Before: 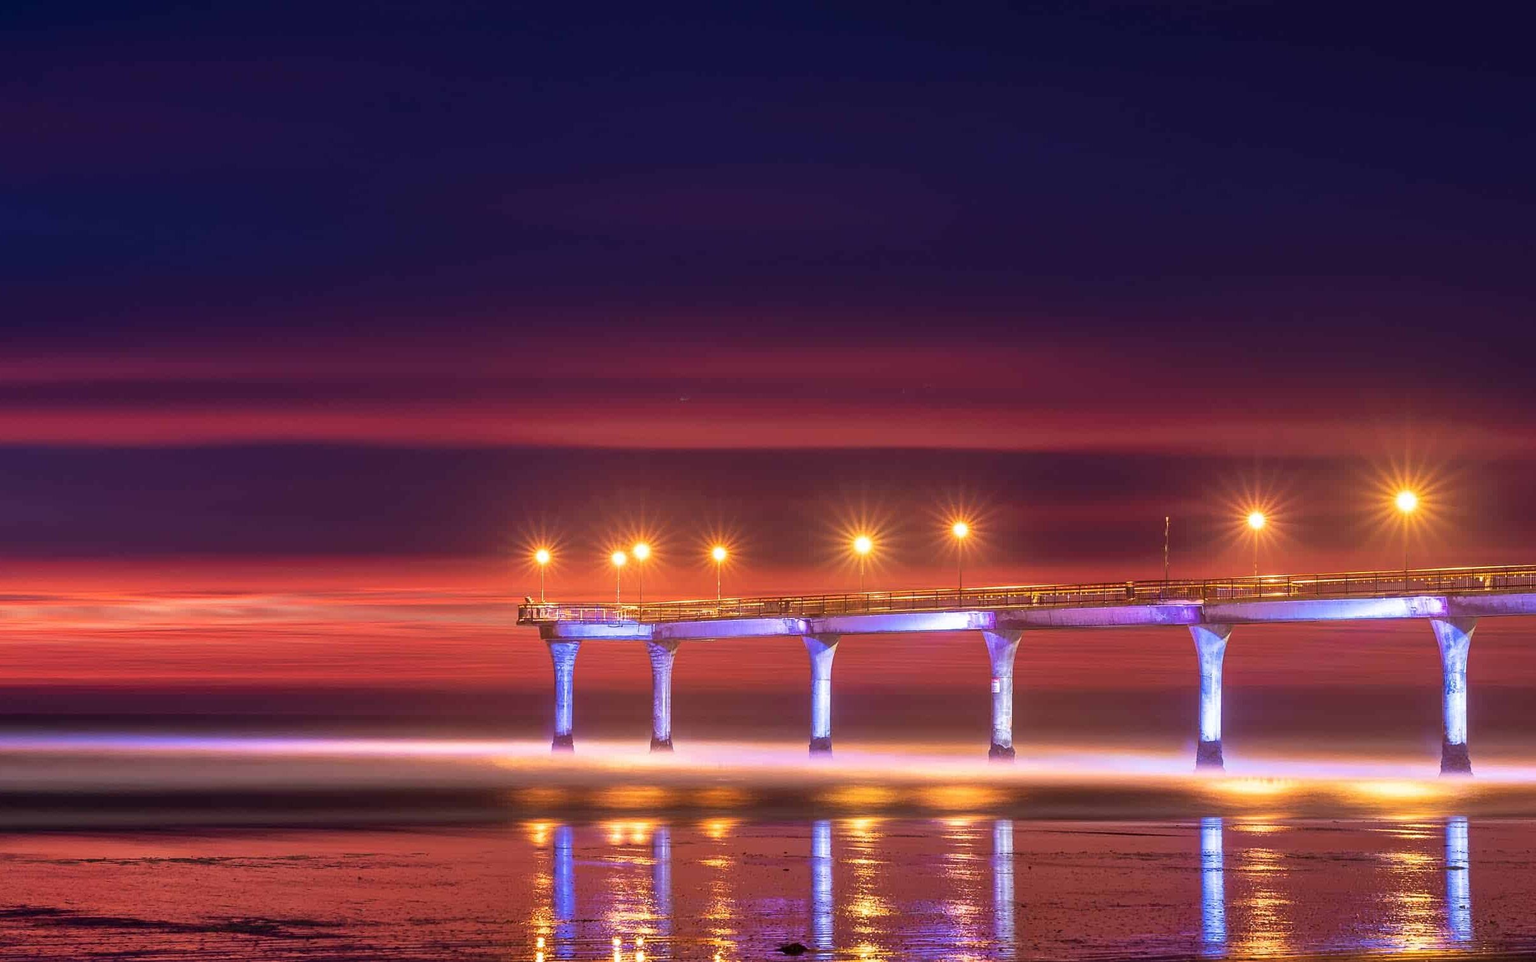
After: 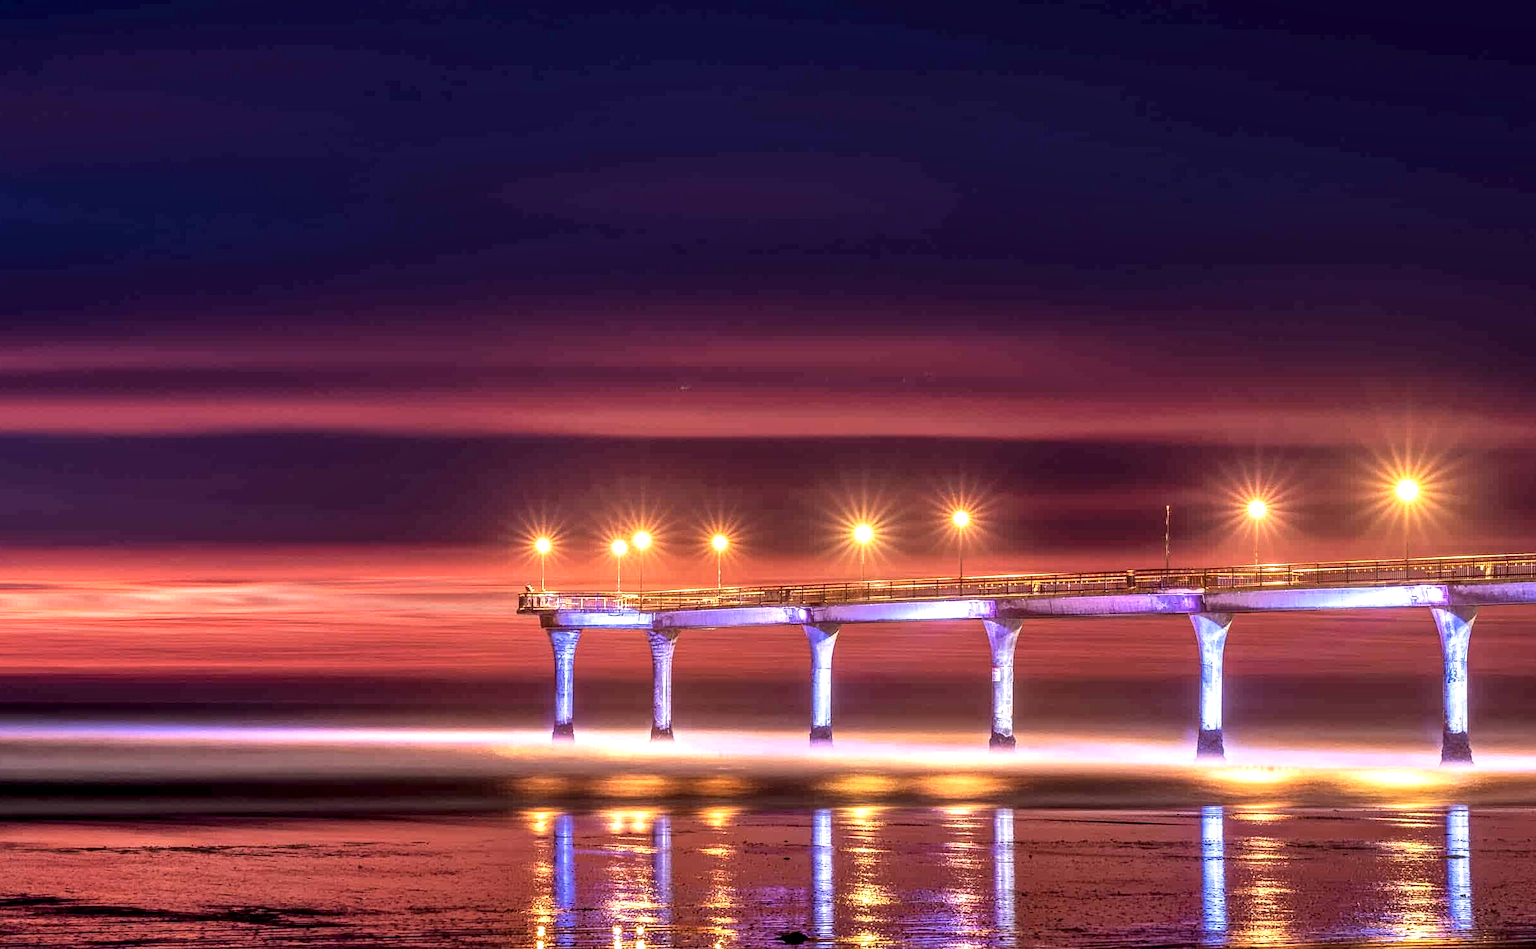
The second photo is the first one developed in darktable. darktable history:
crop: top 1.219%, right 0.014%
local contrast: highlights 5%, shadows 5%, detail 182%
